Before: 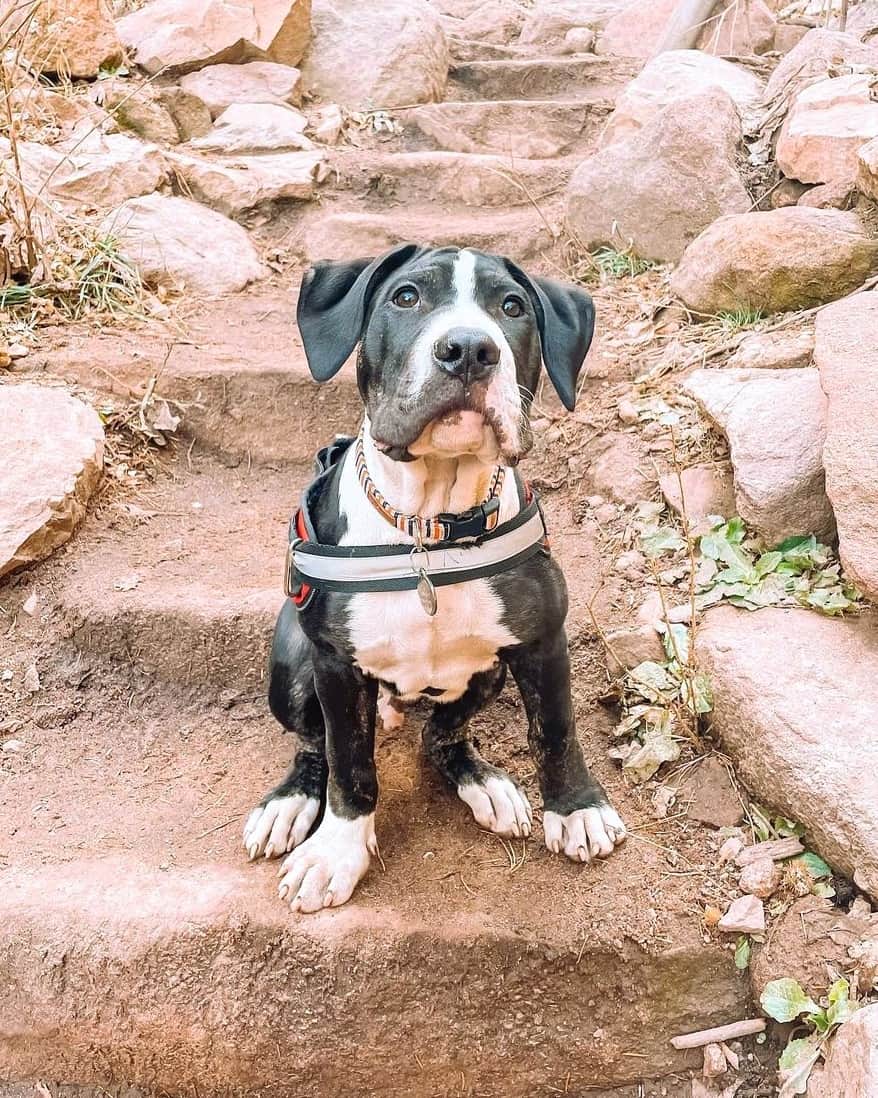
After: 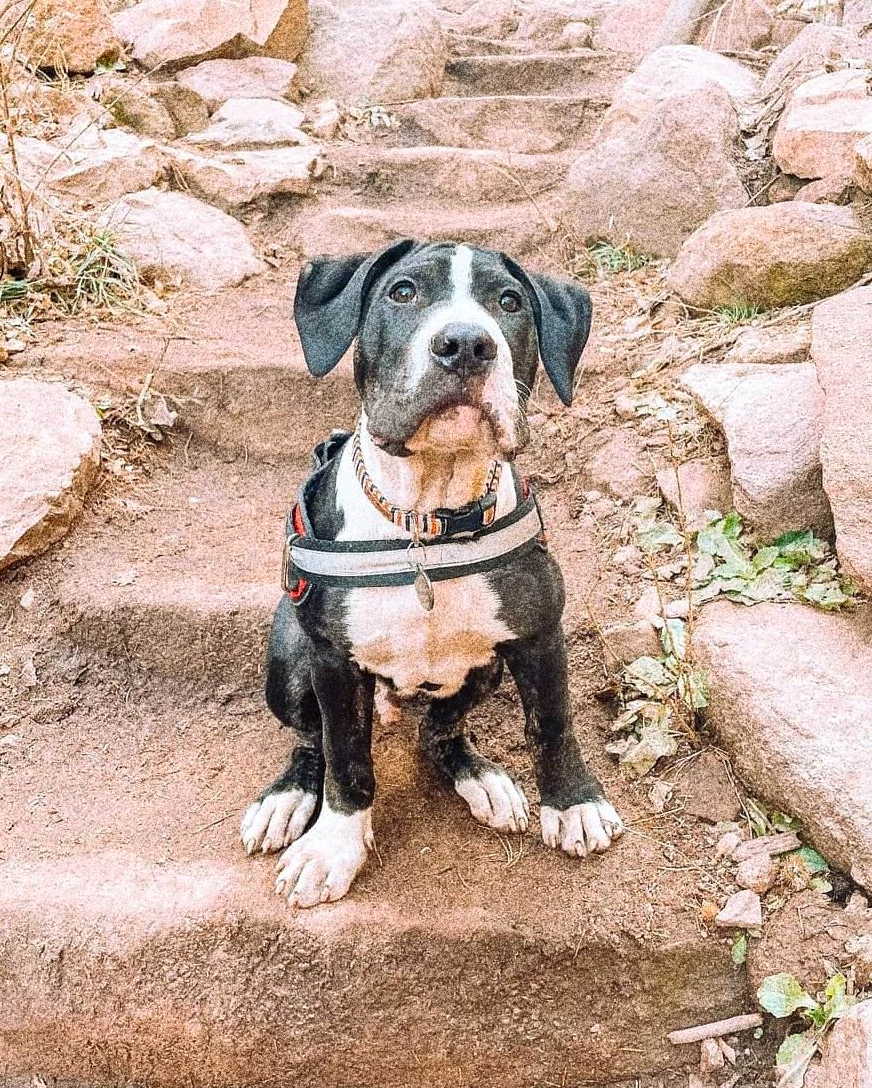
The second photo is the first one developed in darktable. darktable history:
crop: left 0.434%, top 0.485%, right 0.244%, bottom 0.386%
grain: coarseness 30.02 ISO, strength 100%
